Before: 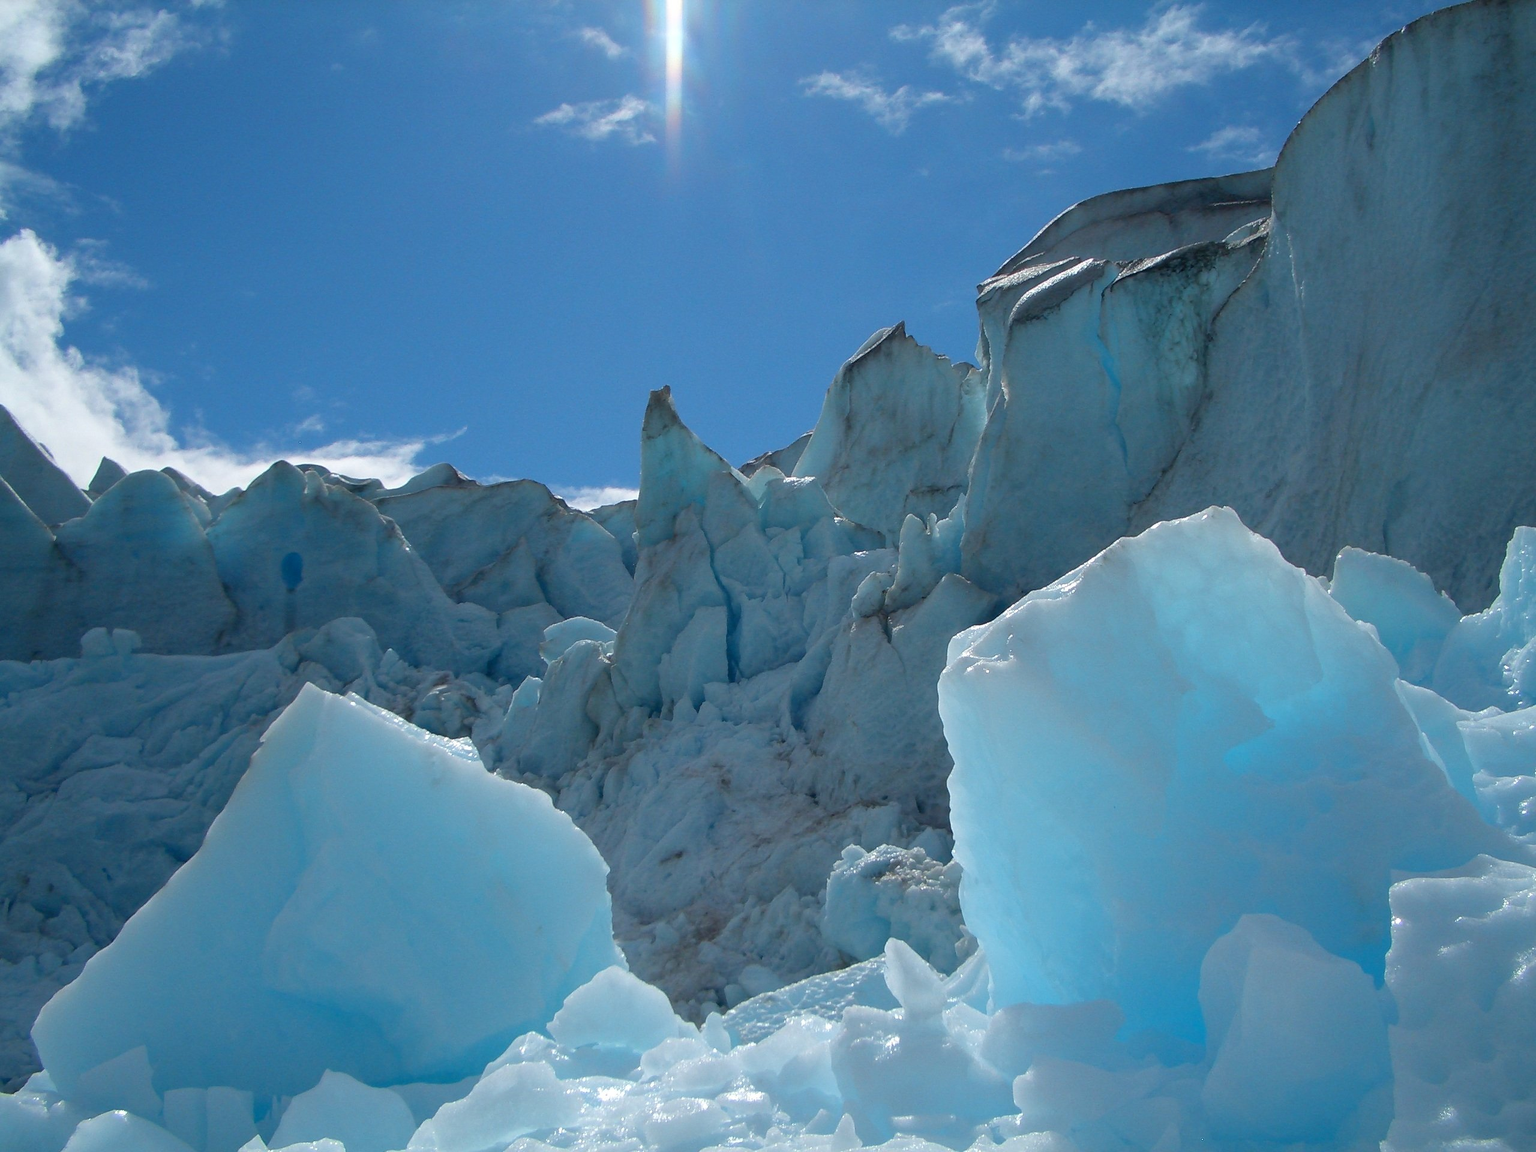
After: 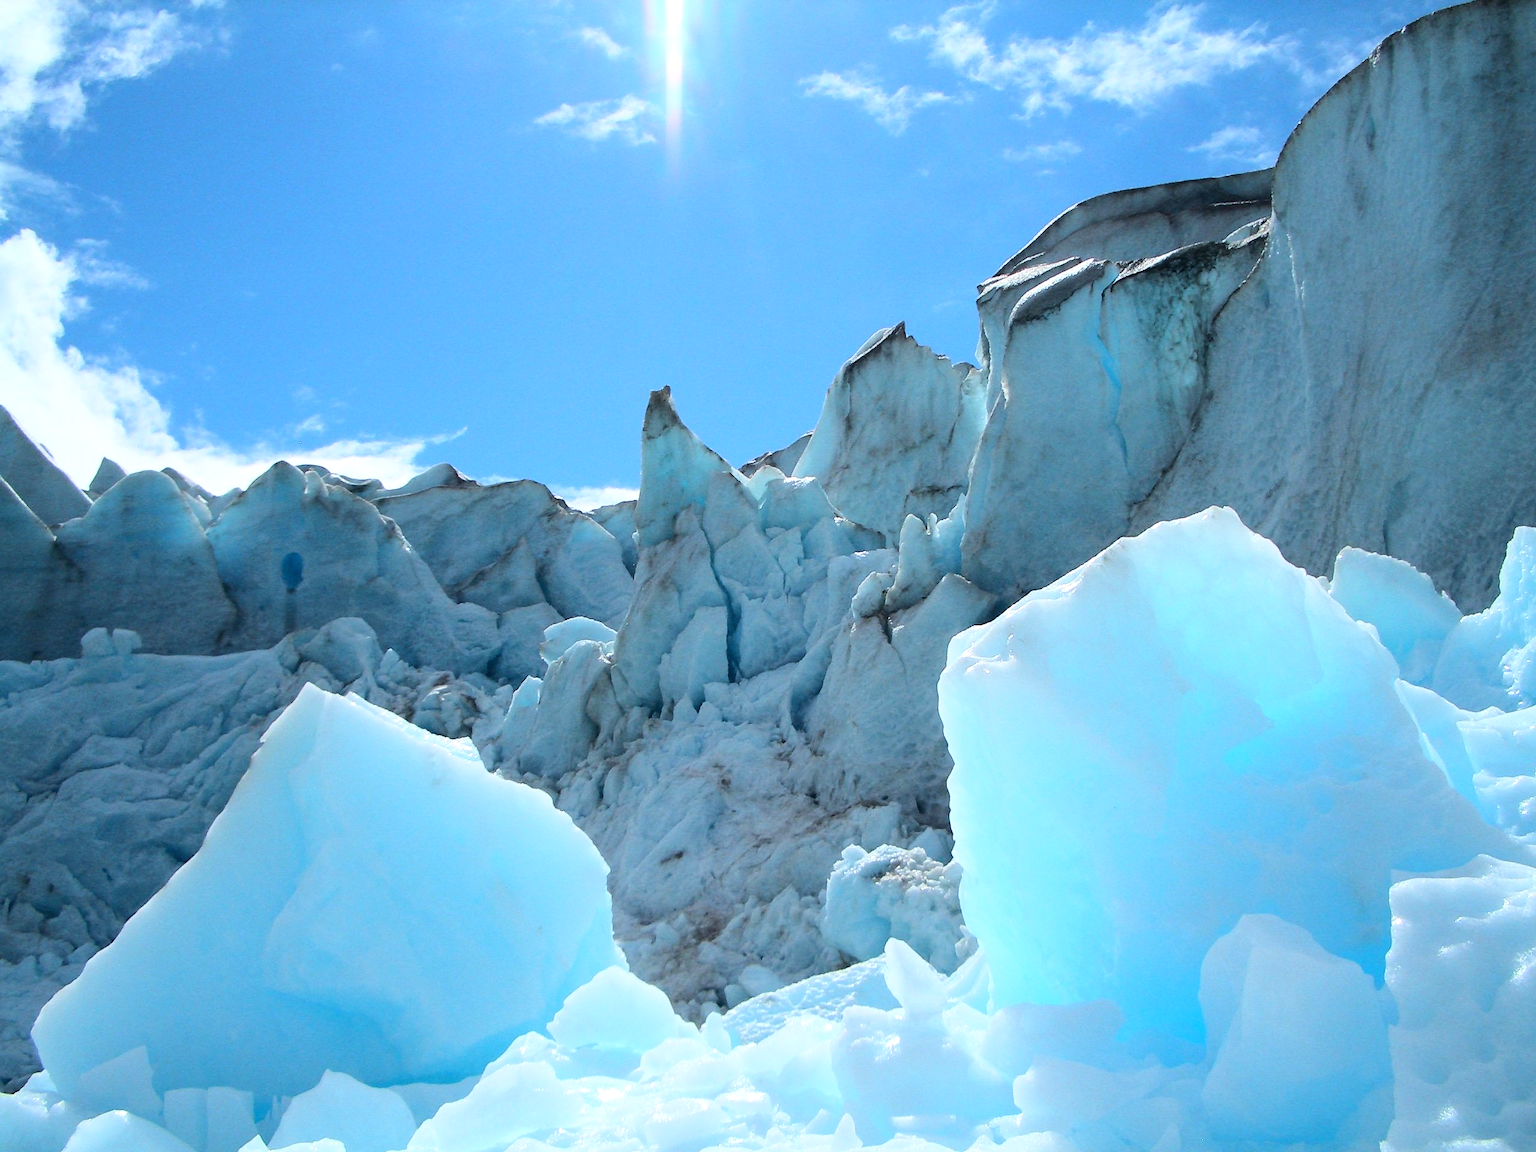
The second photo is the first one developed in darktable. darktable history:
tone equalizer: -8 EV -0.44 EV, -7 EV -0.426 EV, -6 EV -0.301 EV, -5 EV -0.236 EV, -3 EV 0.237 EV, -2 EV 0.331 EV, -1 EV 0.366 EV, +0 EV 0.423 EV, edges refinement/feathering 500, mask exposure compensation -1.57 EV, preserve details no
base curve: curves: ch0 [(0, 0) (0.028, 0.03) (0.121, 0.232) (0.46, 0.748) (0.859, 0.968) (1, 1)]
